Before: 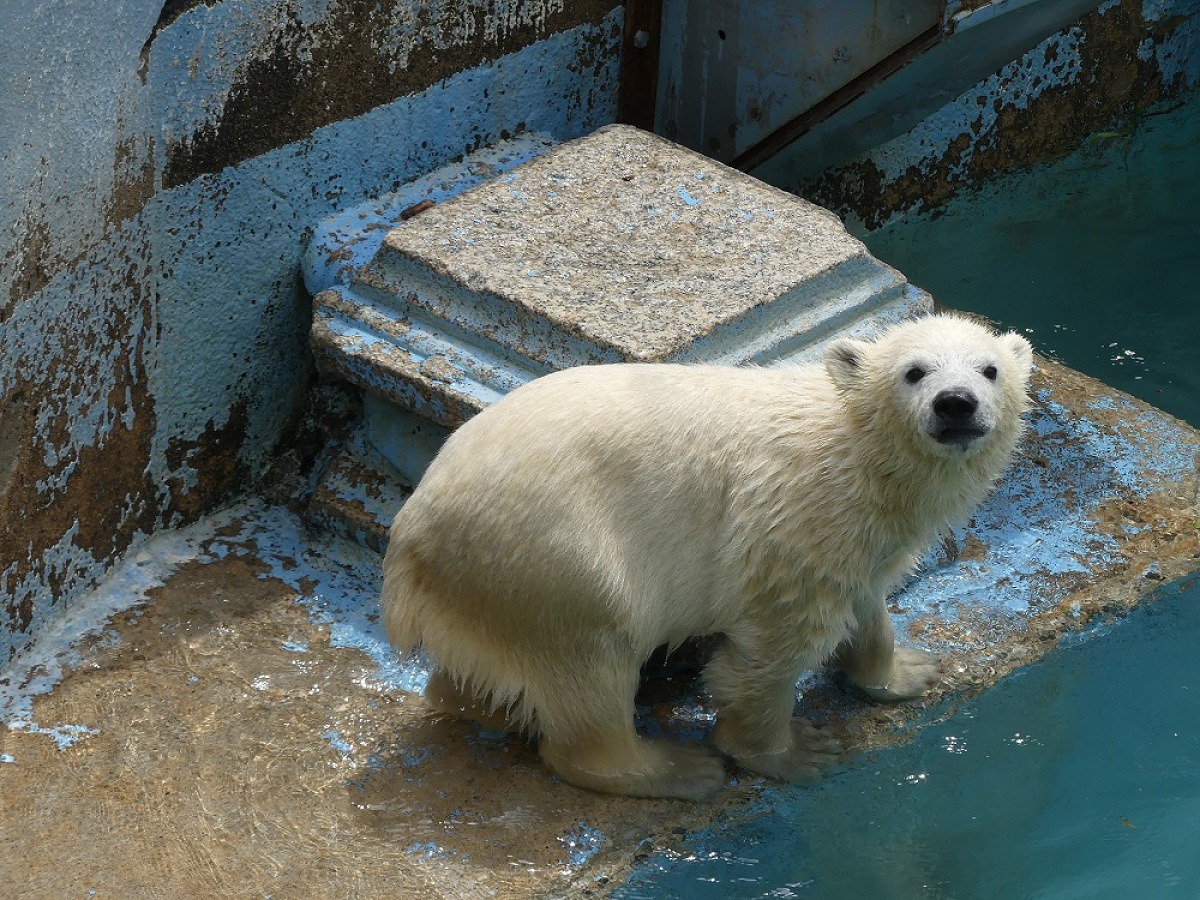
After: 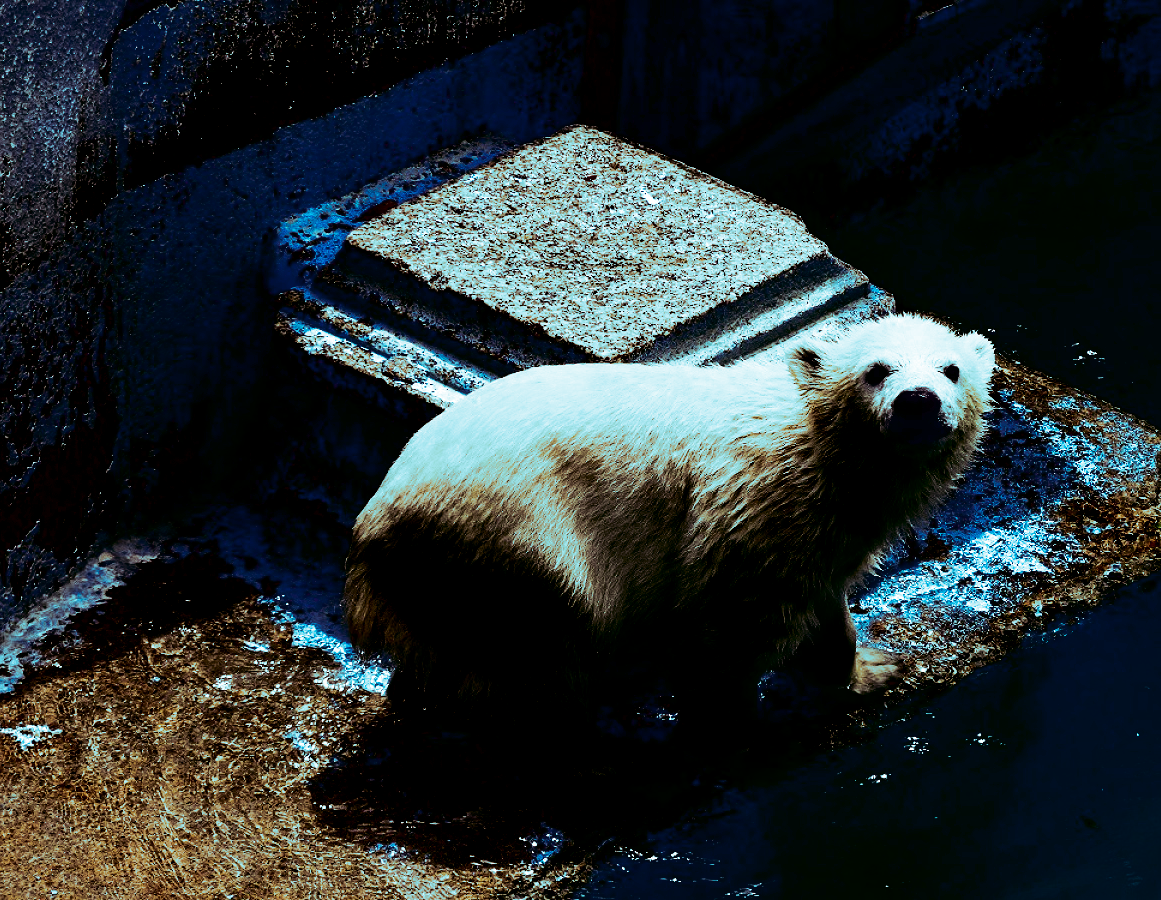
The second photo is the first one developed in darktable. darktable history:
split-toning: shadows › hue 327.6°, highlights › hue 198°, highlights › saturation 0.55, balance -21.25, compress 0%
color balance: output saturation 110%
contrast brightness saturation: contrast 0.77, brightness -1, saturation 1
crop and rotate: left 3.238%
